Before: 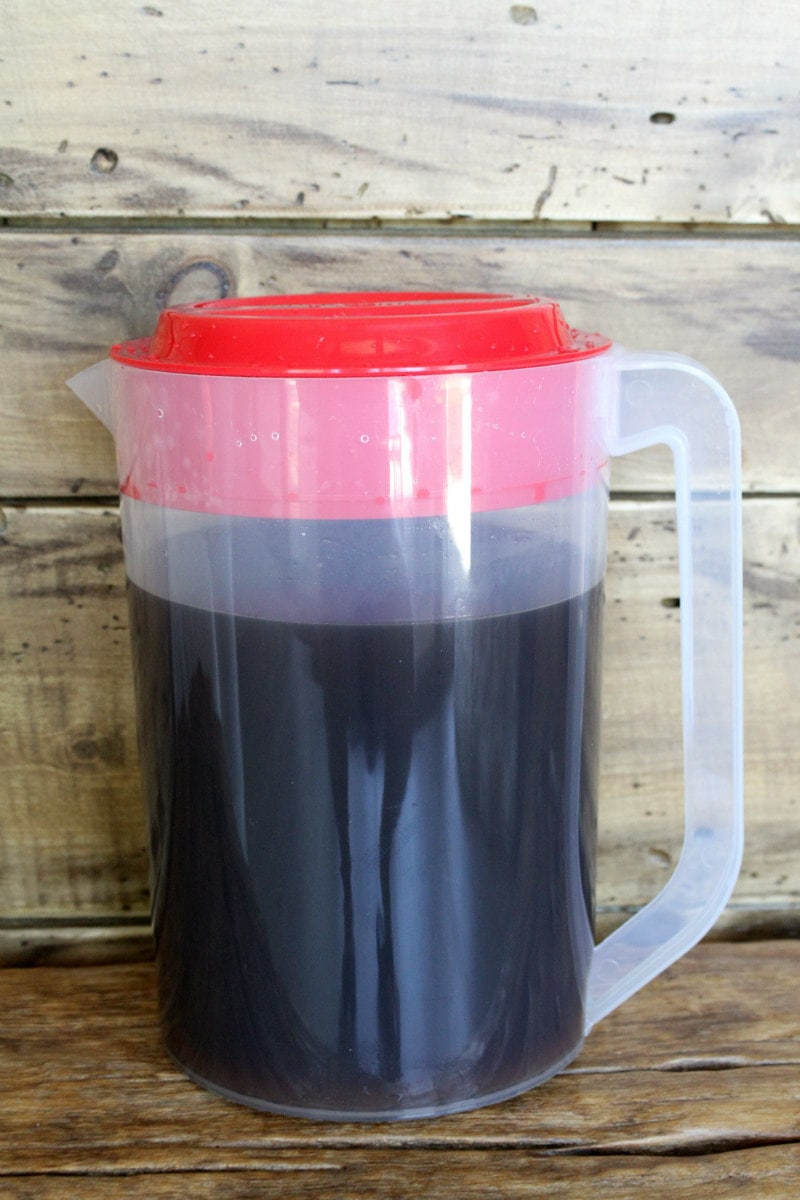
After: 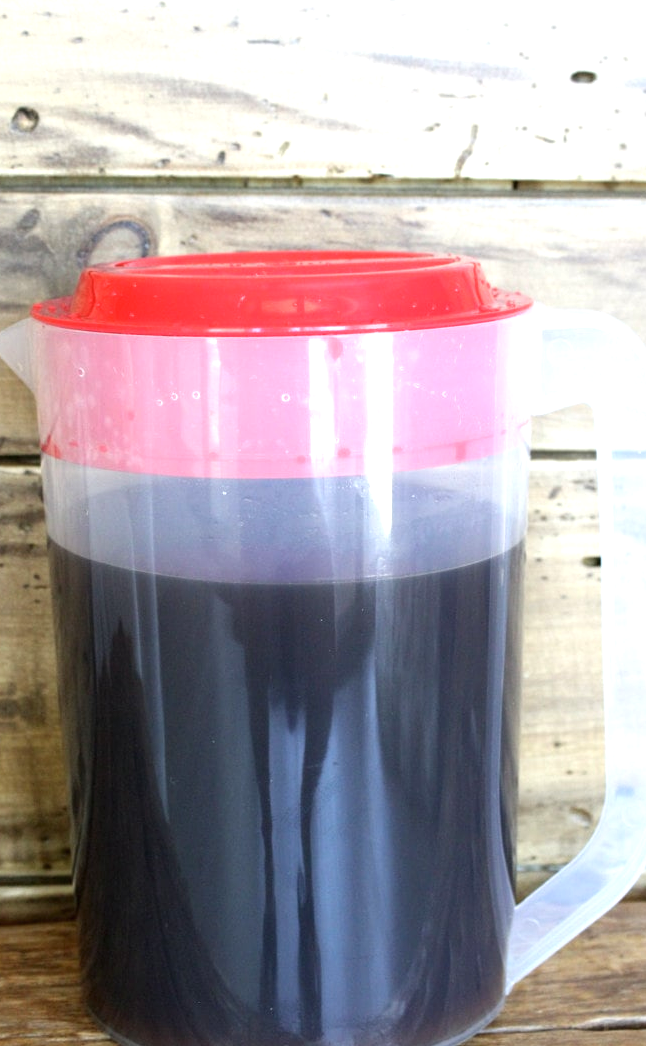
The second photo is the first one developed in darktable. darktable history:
exposure: black level correction 0, exposure 0.691 EV, compensate highlight preservation false
contrast brightness saturation: saturation -0.046
crop: left 9.929%, top 3.481%, right 9.263%, bottom 9.271%
